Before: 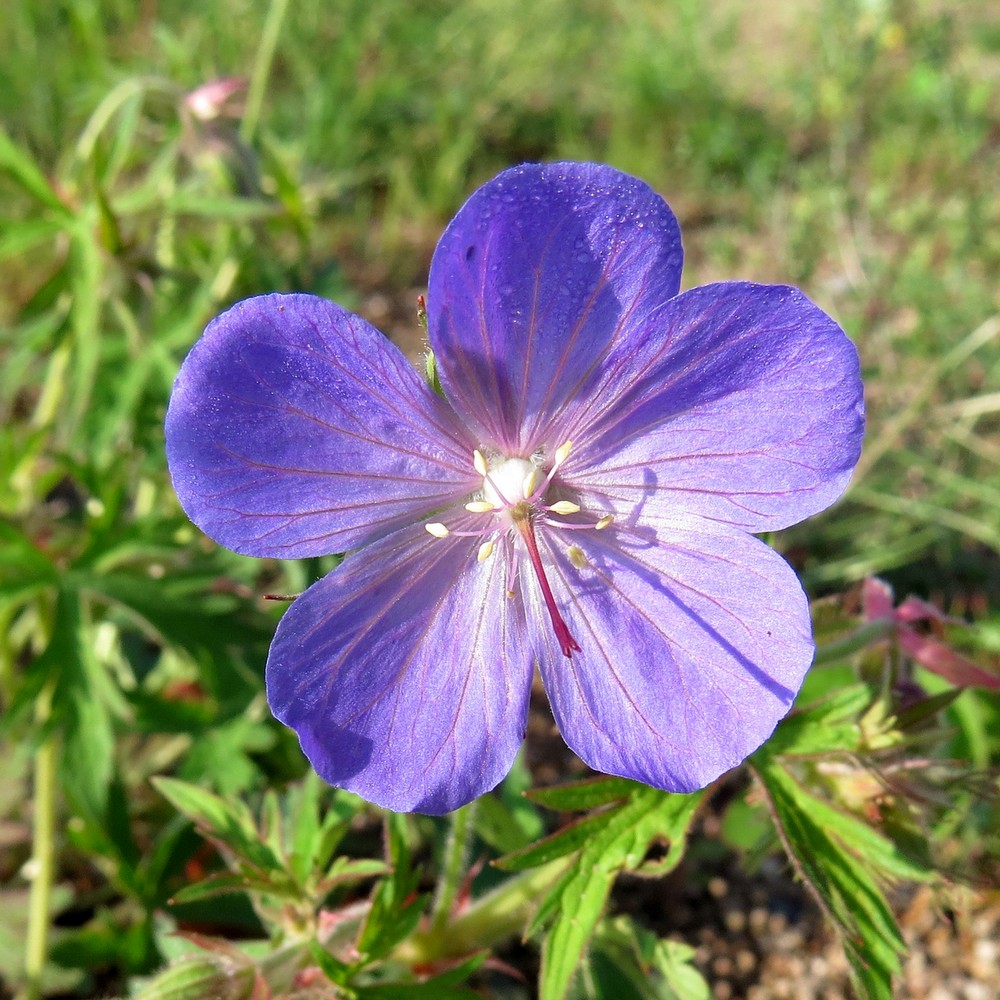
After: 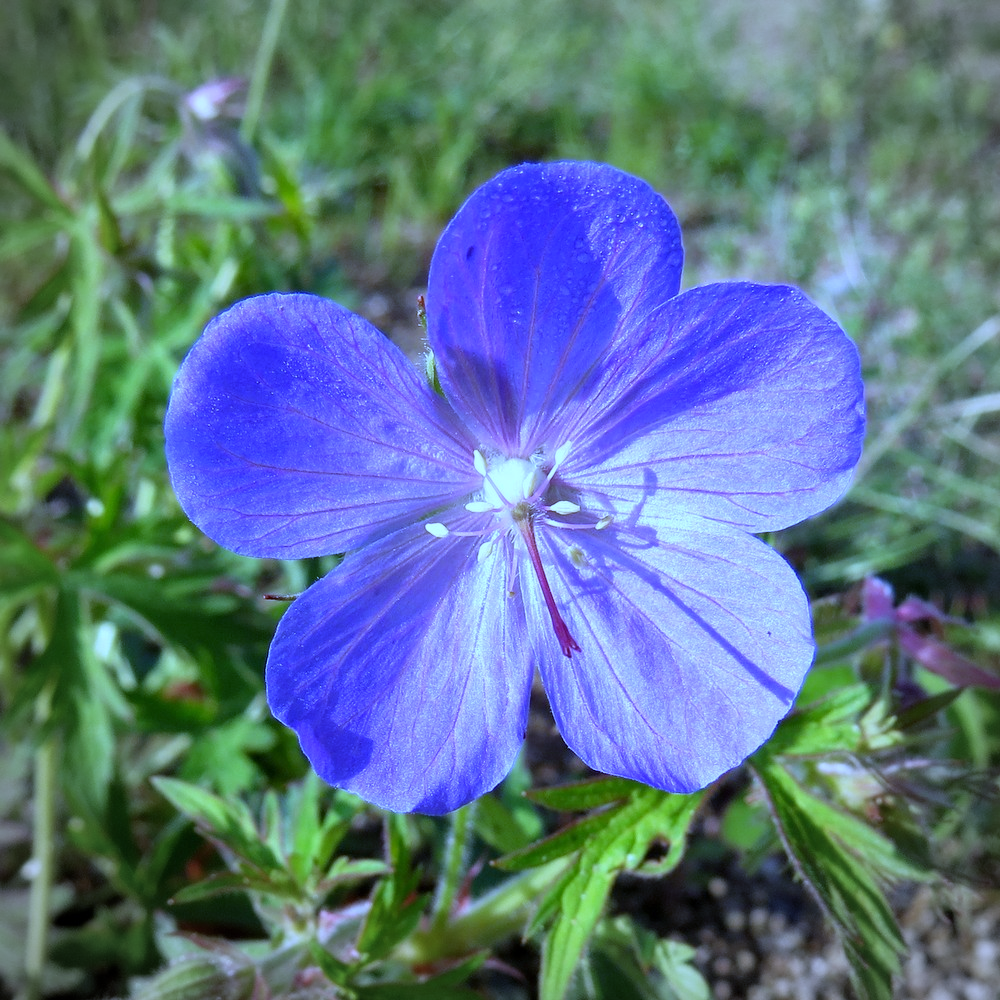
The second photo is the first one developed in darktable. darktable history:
white balance: red 0.766, blue 1.537
vignetting: automatic ratio true
